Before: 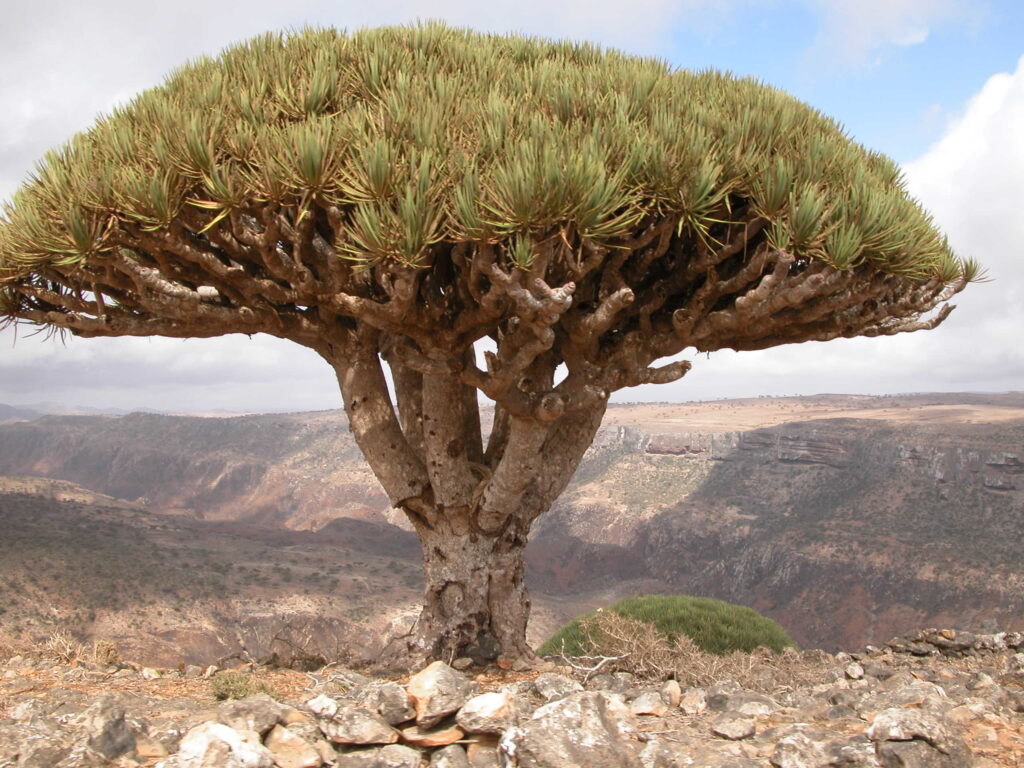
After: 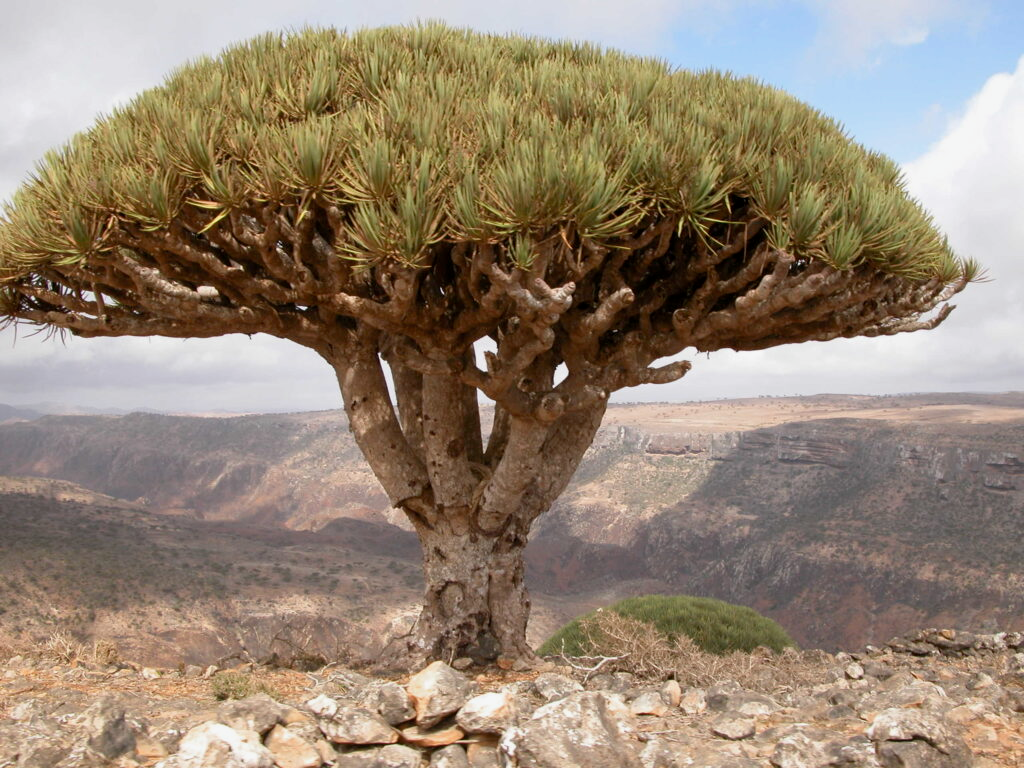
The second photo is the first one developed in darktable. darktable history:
exposure: black level correction 0.001, exposure -0.124 EV, compensate highlight preservation false
